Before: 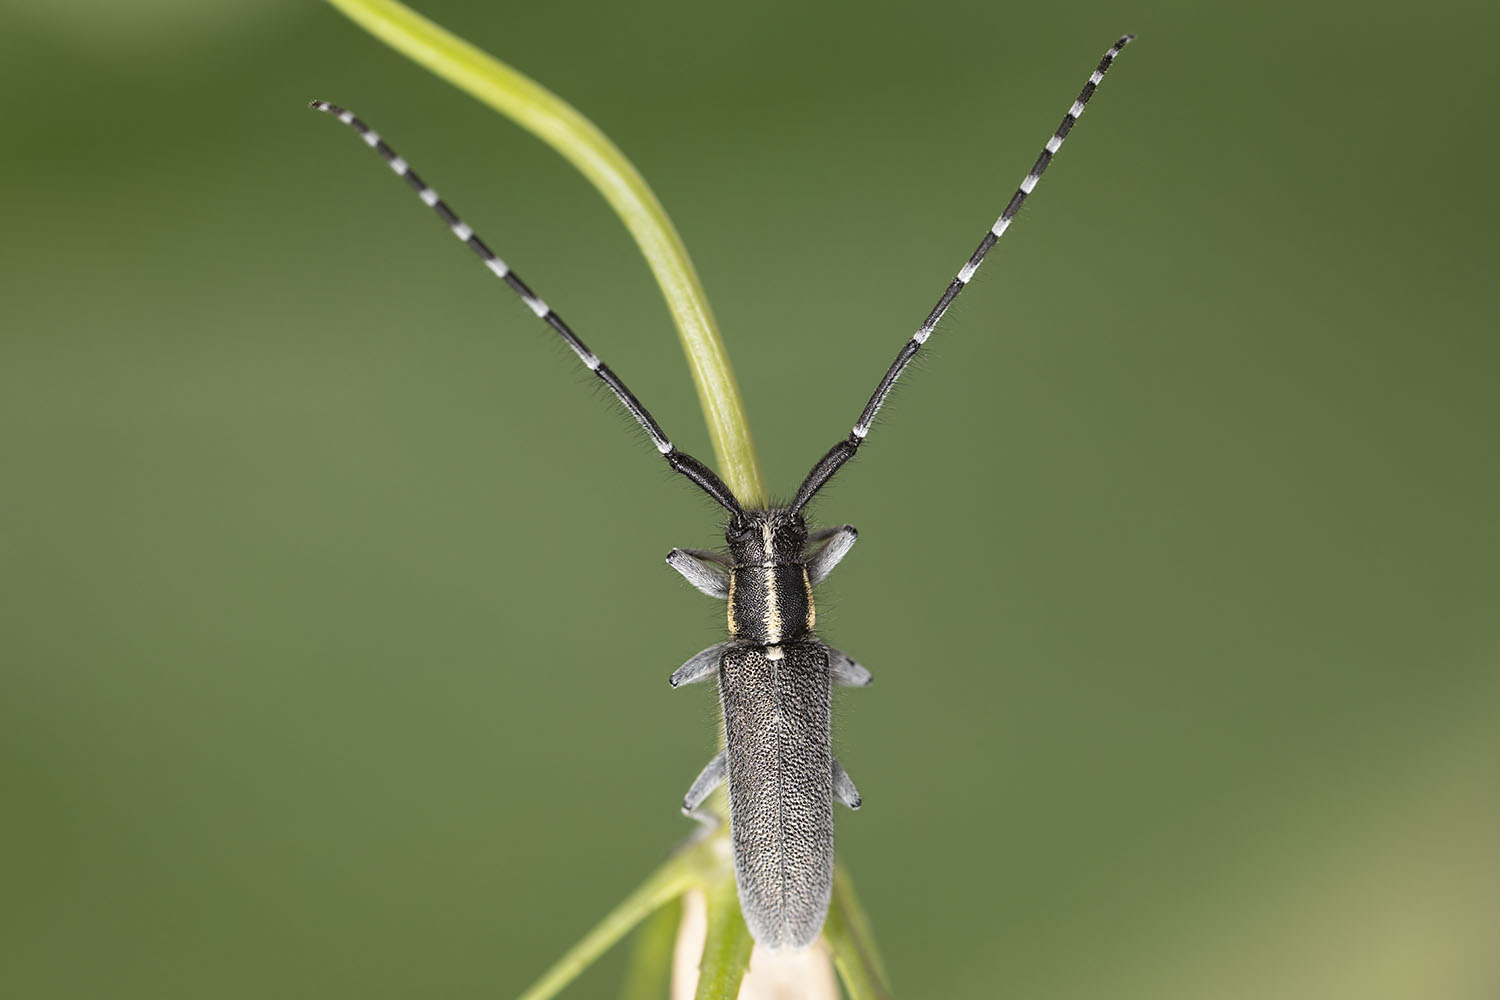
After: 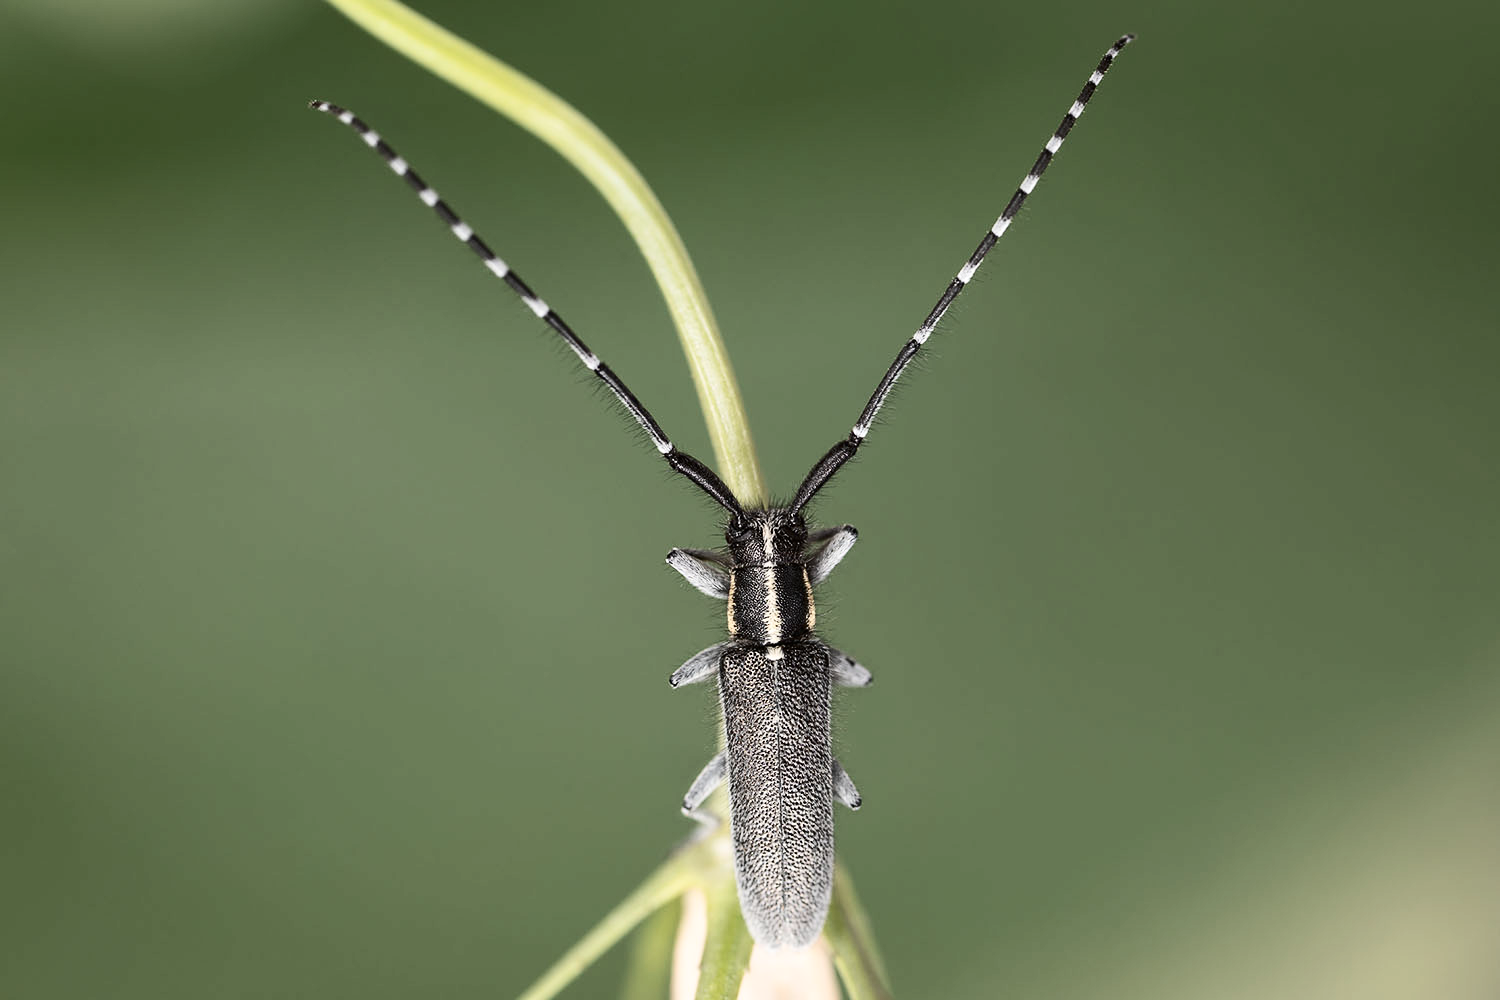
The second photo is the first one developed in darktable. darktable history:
contrast brightness saturation: contrast 0.25, saturation -0.31
exposure: black level correction 0, compensate exposure bias true, compensate highlight preservation false
